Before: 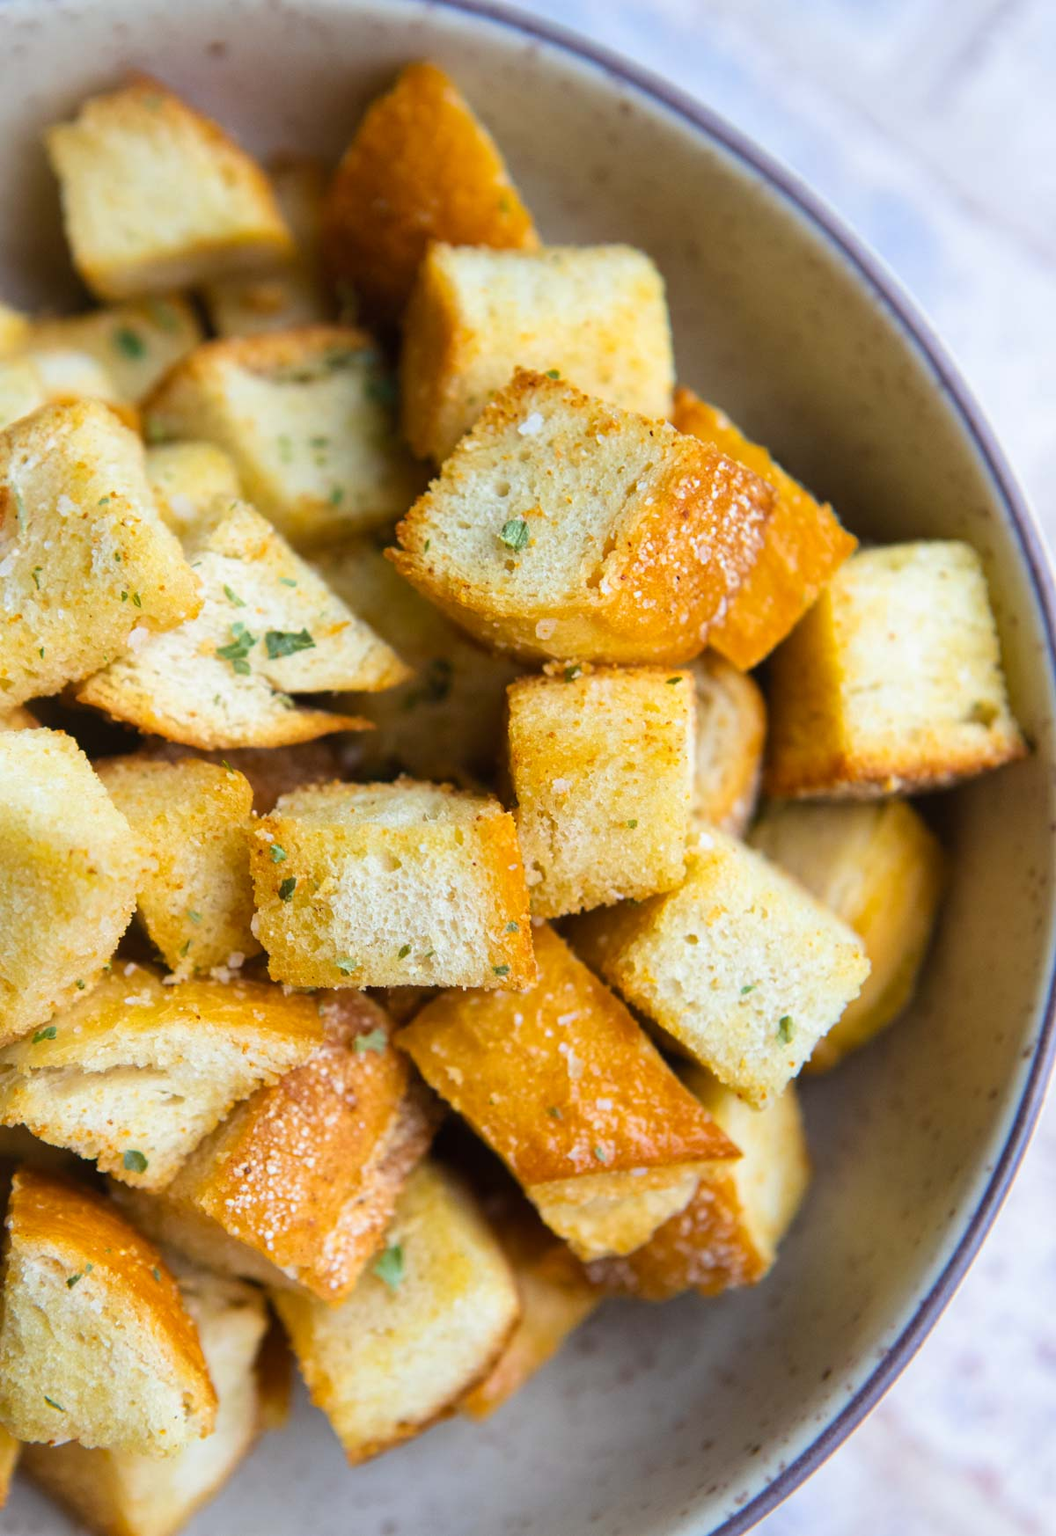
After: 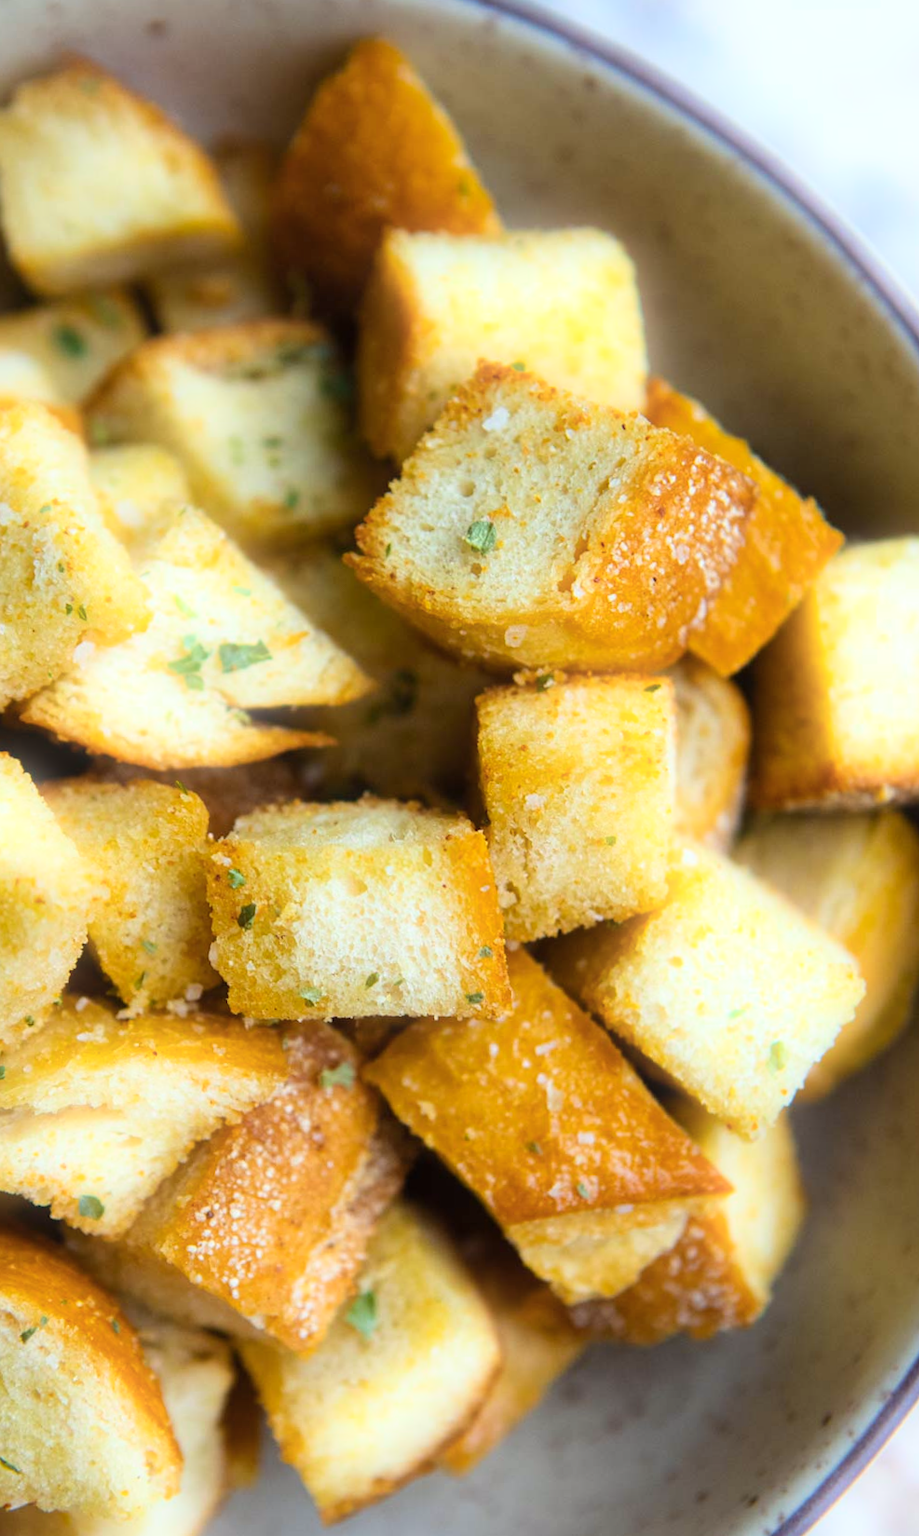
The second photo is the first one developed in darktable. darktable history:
color correction: highlights a* -2.68, highlights b* 2.57
crop and rotate: angle 1°, left 4.281%, top 0.642%, right 11.383%, bottom 2.486%
bloom: size 5%, threshold 95%, strength 15%
color zones: curves: ch1 [(0.077, 0.436) (0.25, 0.5) (0.75, 0.5)]
